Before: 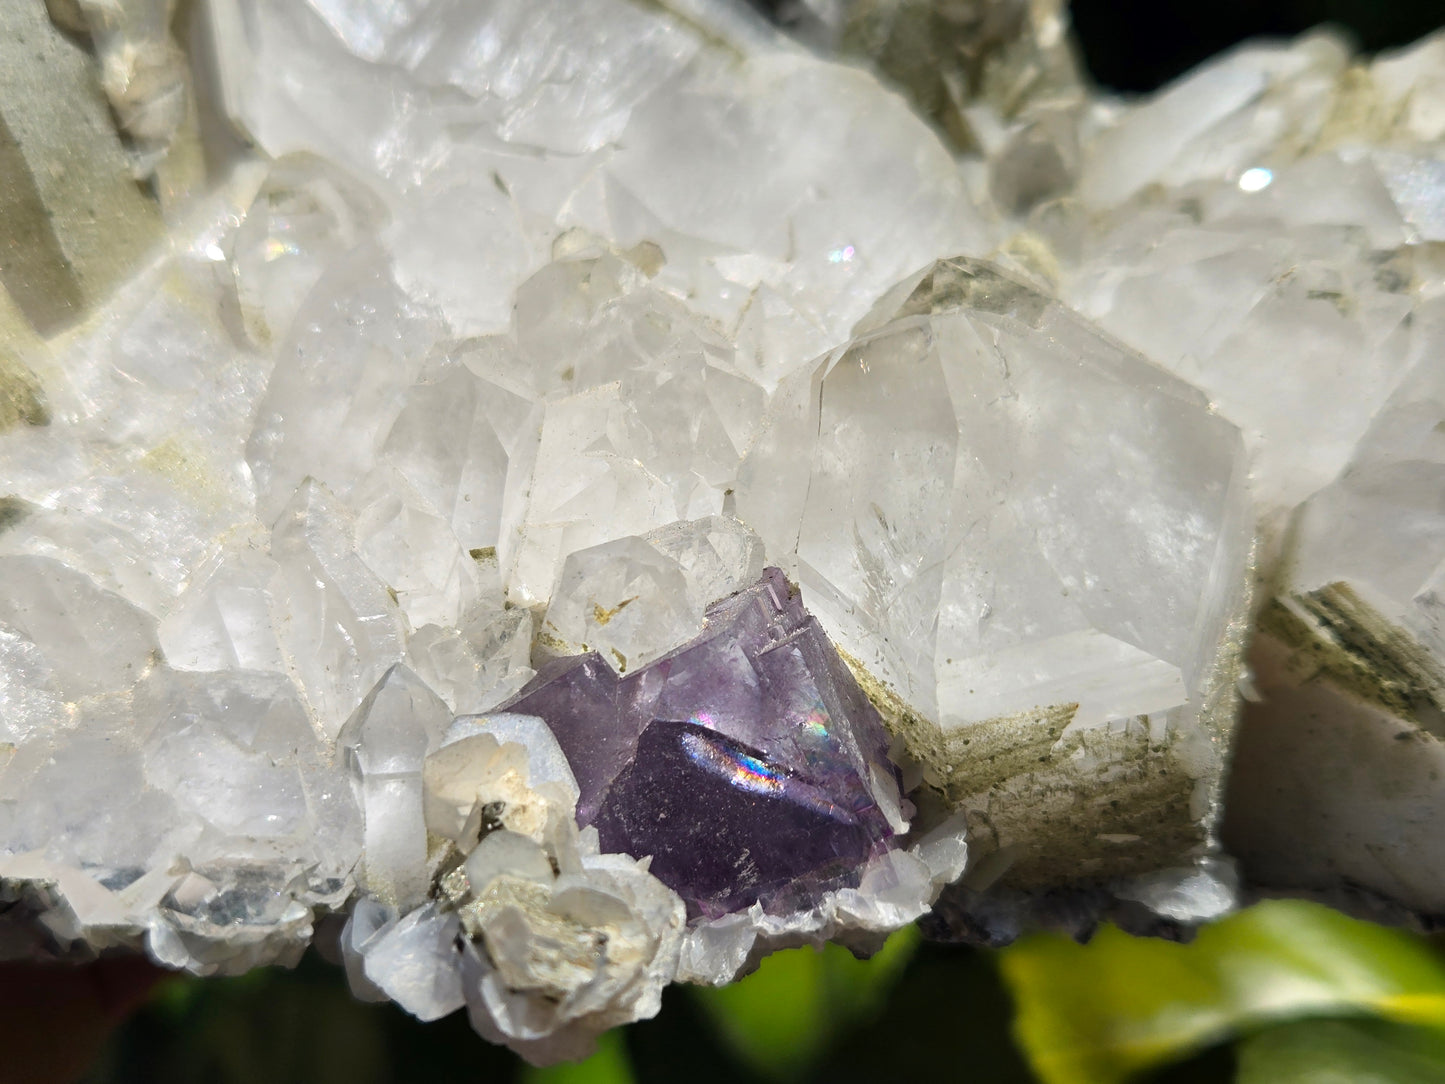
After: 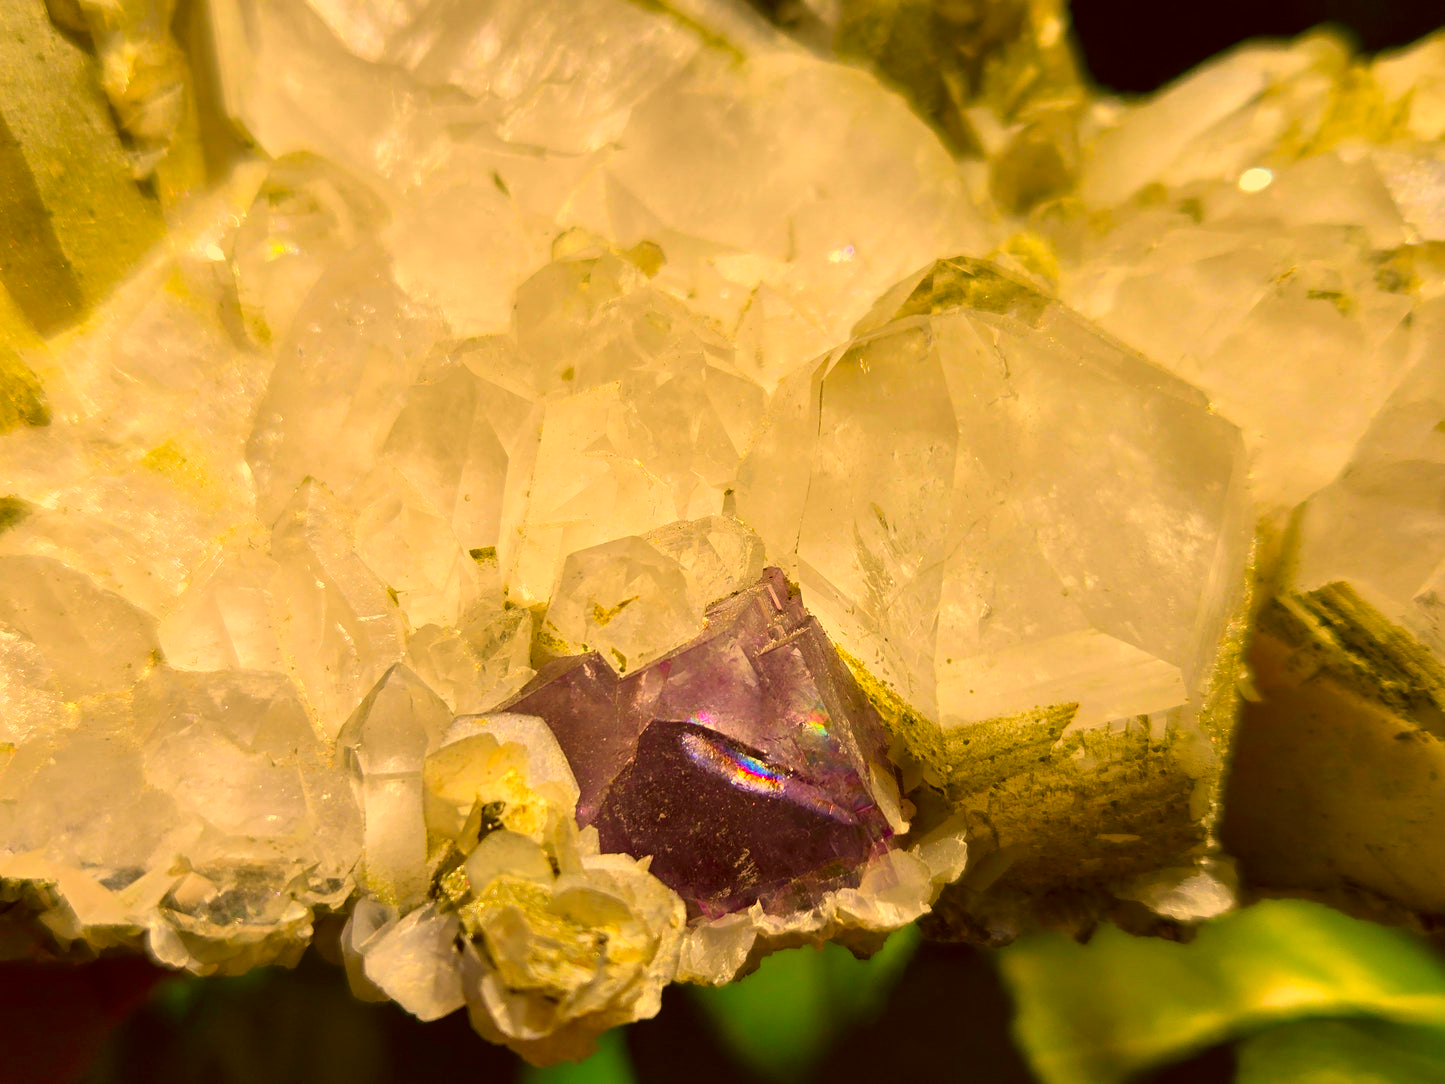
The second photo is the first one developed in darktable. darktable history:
color correction: highlights a* 11.15, highlights b* 30.13, shadows a* 2.7, shadows b* 17.01, saturation 1.76
